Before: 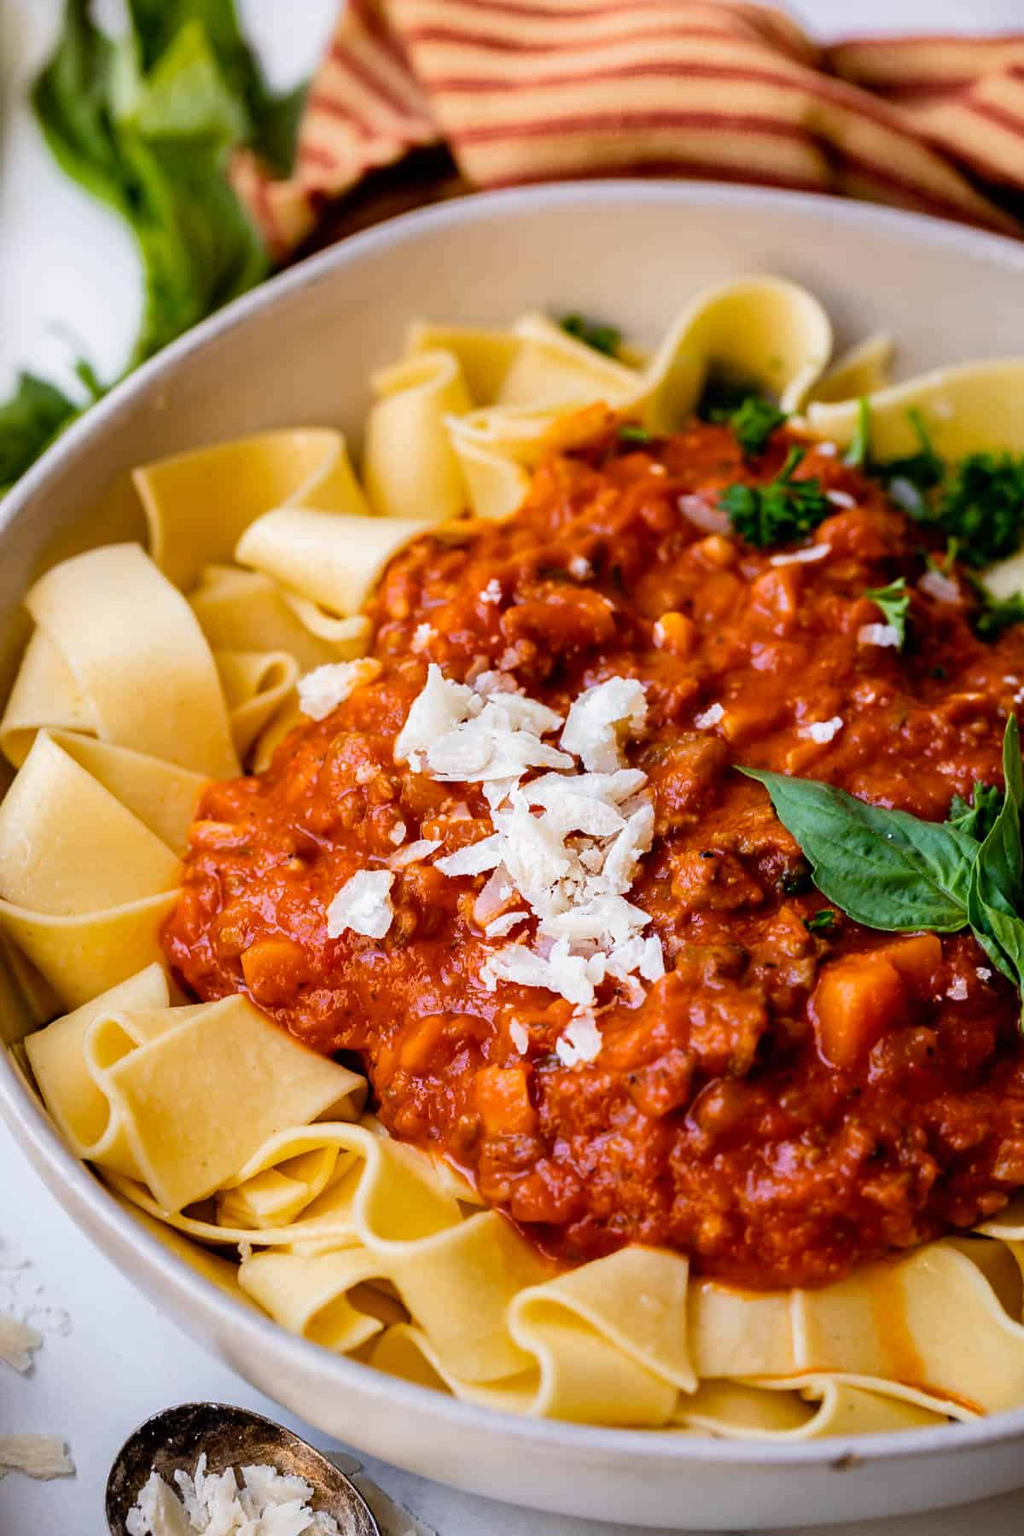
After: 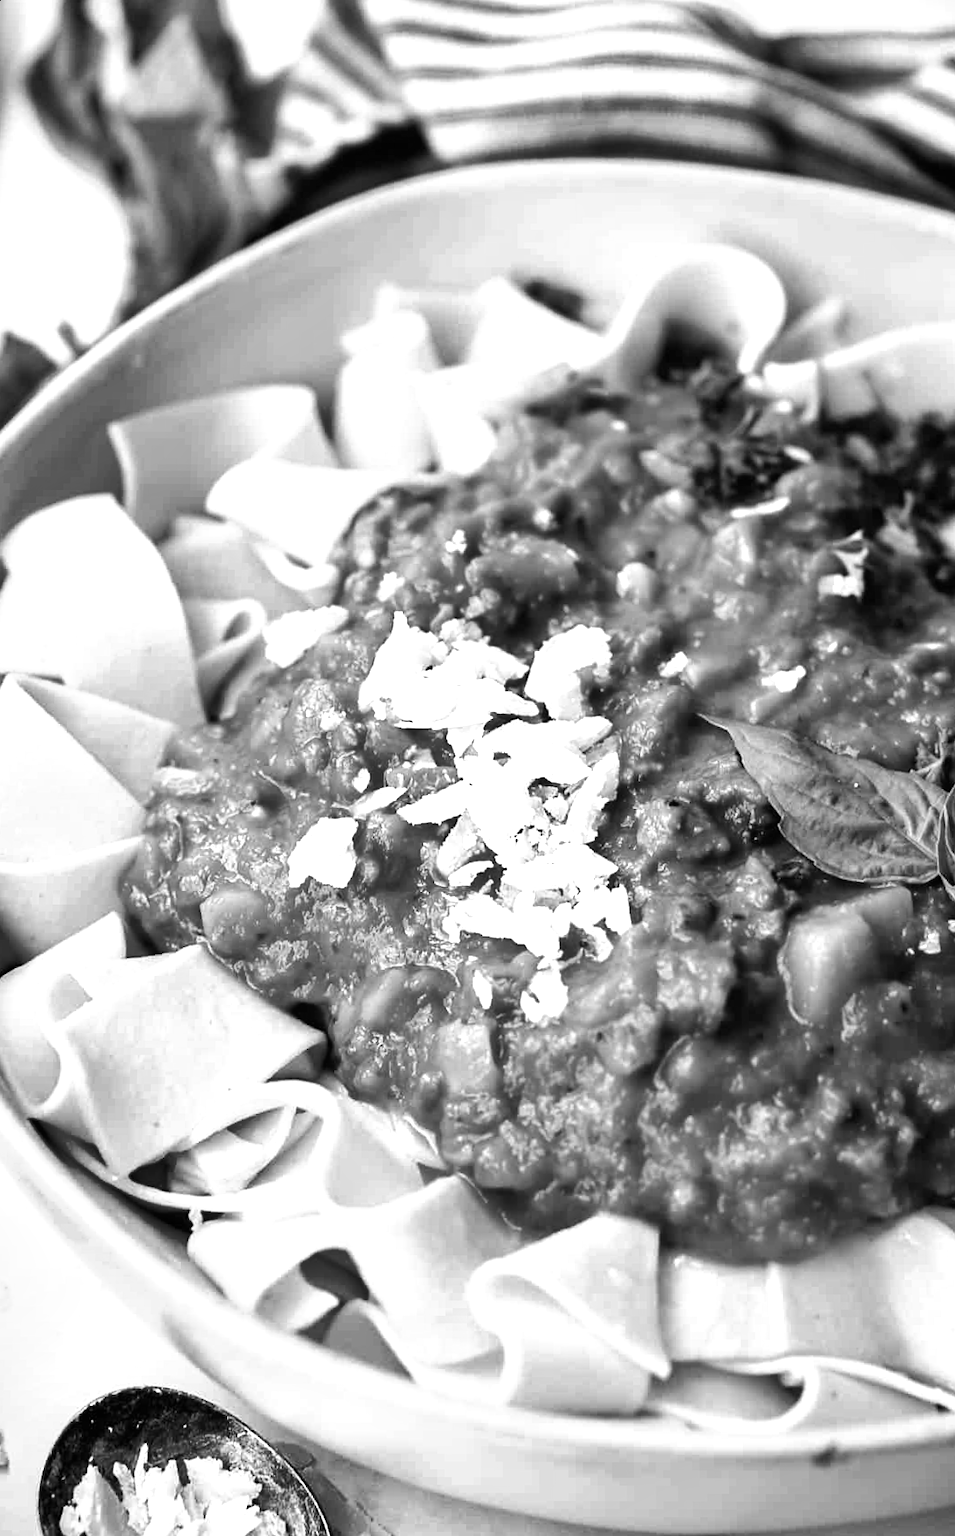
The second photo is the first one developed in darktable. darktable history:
monochrome: a 73.58, b 64.21
local contrast: mode bilateral grid, contrast 100, coarseness 100, detail 91%, midtone range 0.2
shadows and highlights: shadows 49, highlights -41, soften with gaussian
tone equalizer: -8 EV -0.417 EV, -7 EV -0.389 EV, -6 EV -0.333 EV, -5 EV -0.222 EV, -3 EV 0.222 EV, -2 EV 0.333 EV, -1 EV 0.389 EV, +0 EV 0.417 EV, edges refinement/feathering 500, mask exposure compensation -1.57 EV, preserve details no
rotate and perspective: rotation 0.215°, lens shift (vertical) -0.139, crop left 0.069, crop right 0.939, crop top 0.002, crop bottom 0.996
exposure: black level correction 0, exposure 0.7 EV, compensate exposure bias true, compensate highlight preservation false
